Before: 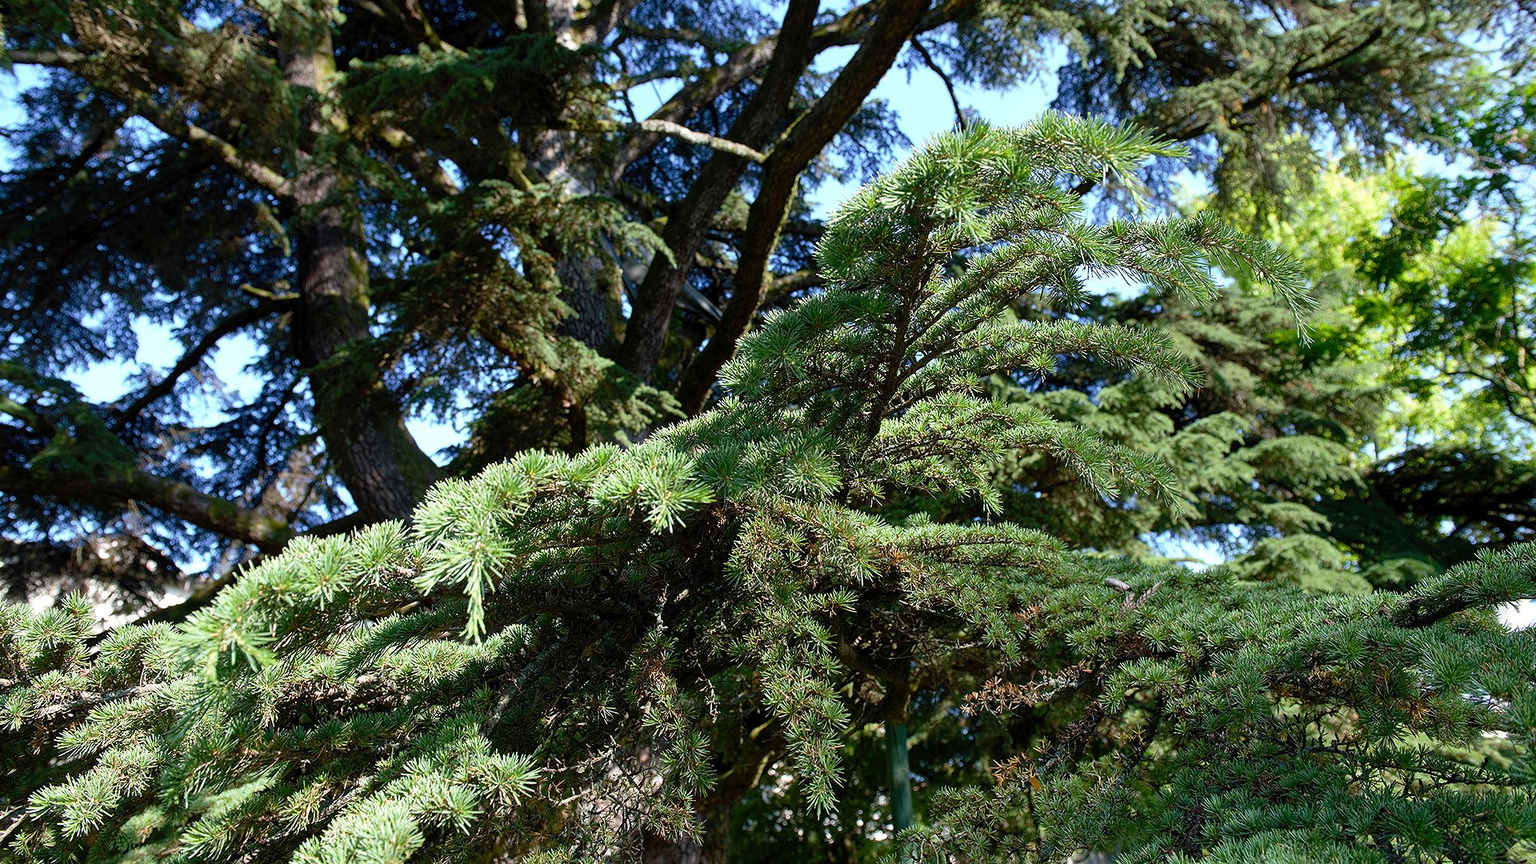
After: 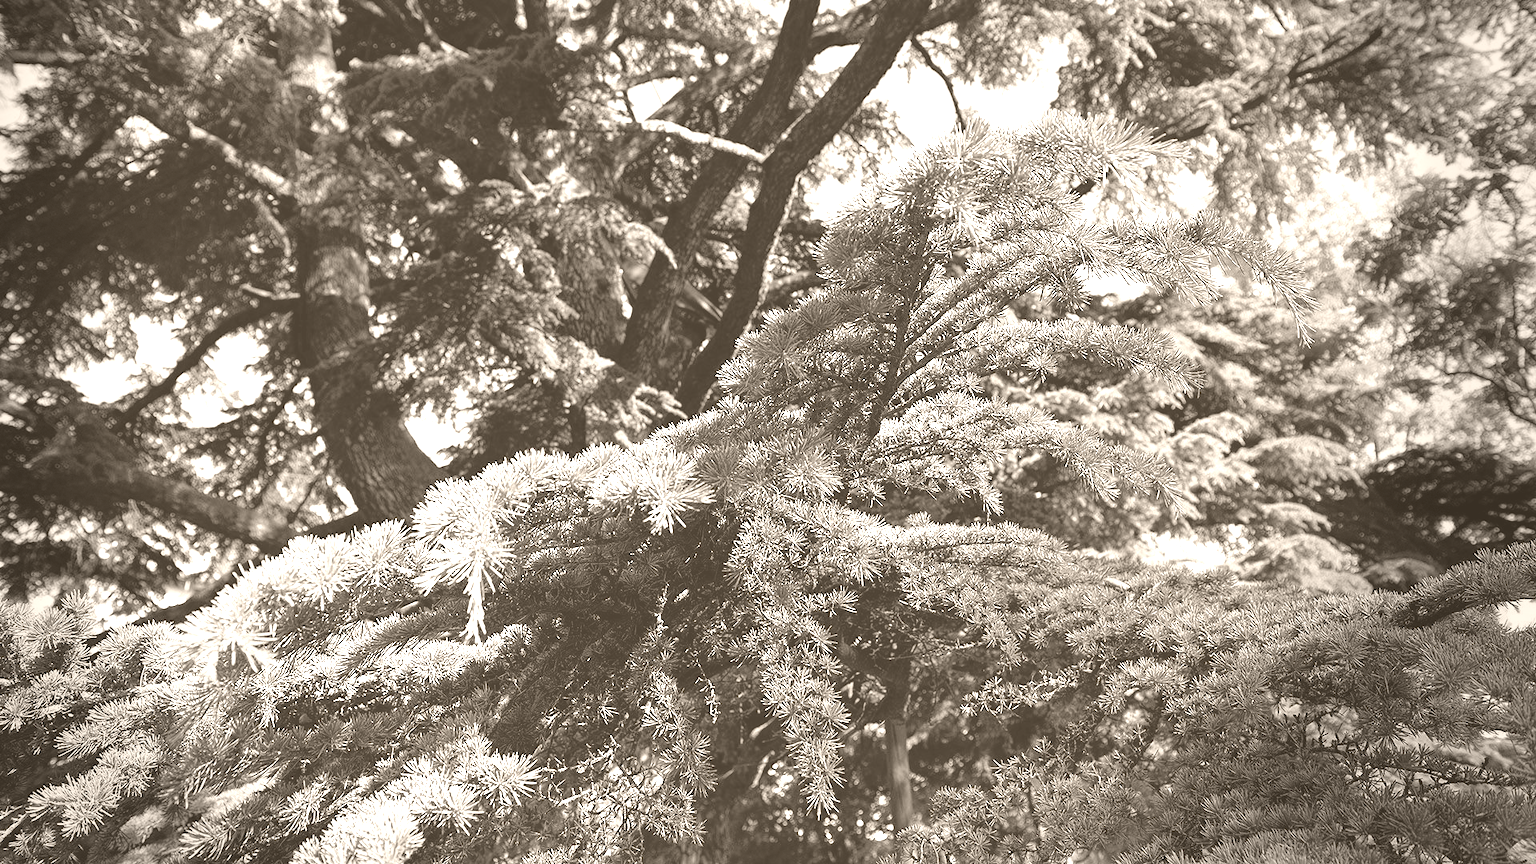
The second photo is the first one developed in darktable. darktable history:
colorize: hue 34.49°, saturation 35.33%, source mix 100%, version 1
vignetting: fall-off start 68.33%, fall-off radius 30%, saturation 0.042, center (-0.066, -0.311), width/height ratio 0.992, shape 0.85, dithering 8-bit output
white balance: red 0.974, blue 1.044
